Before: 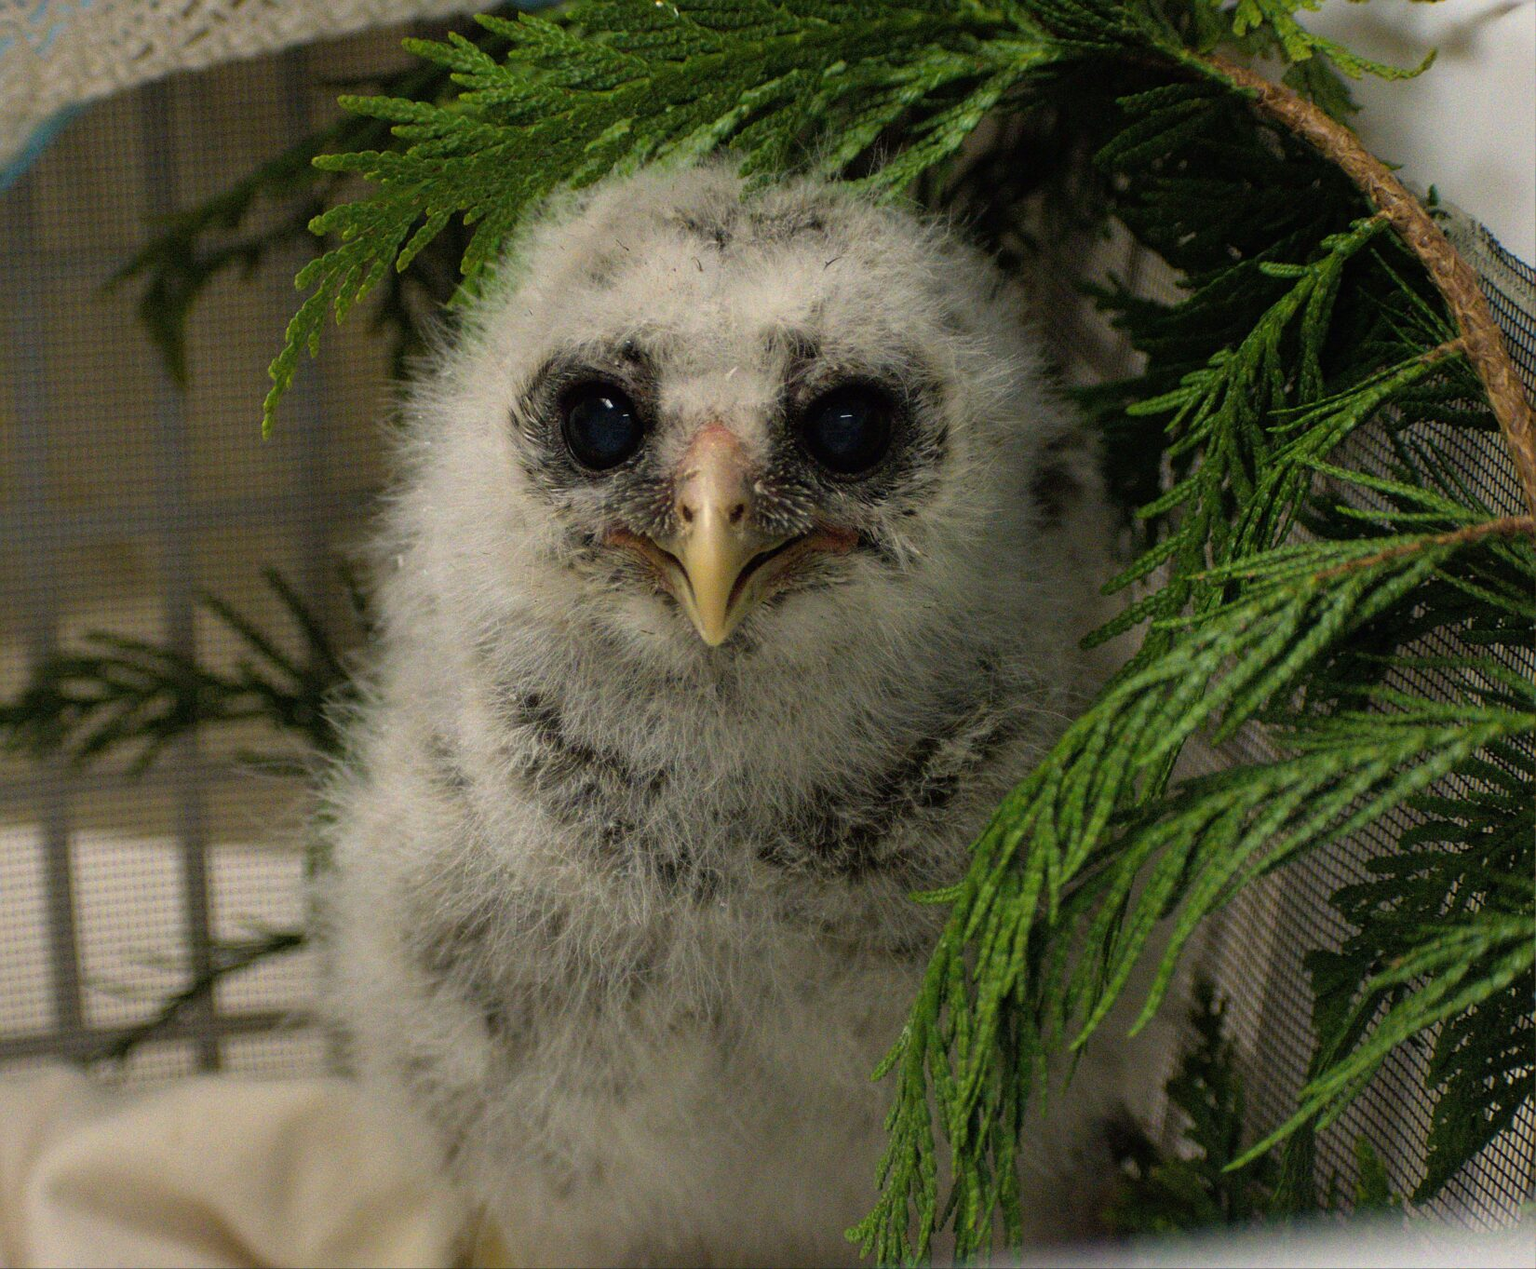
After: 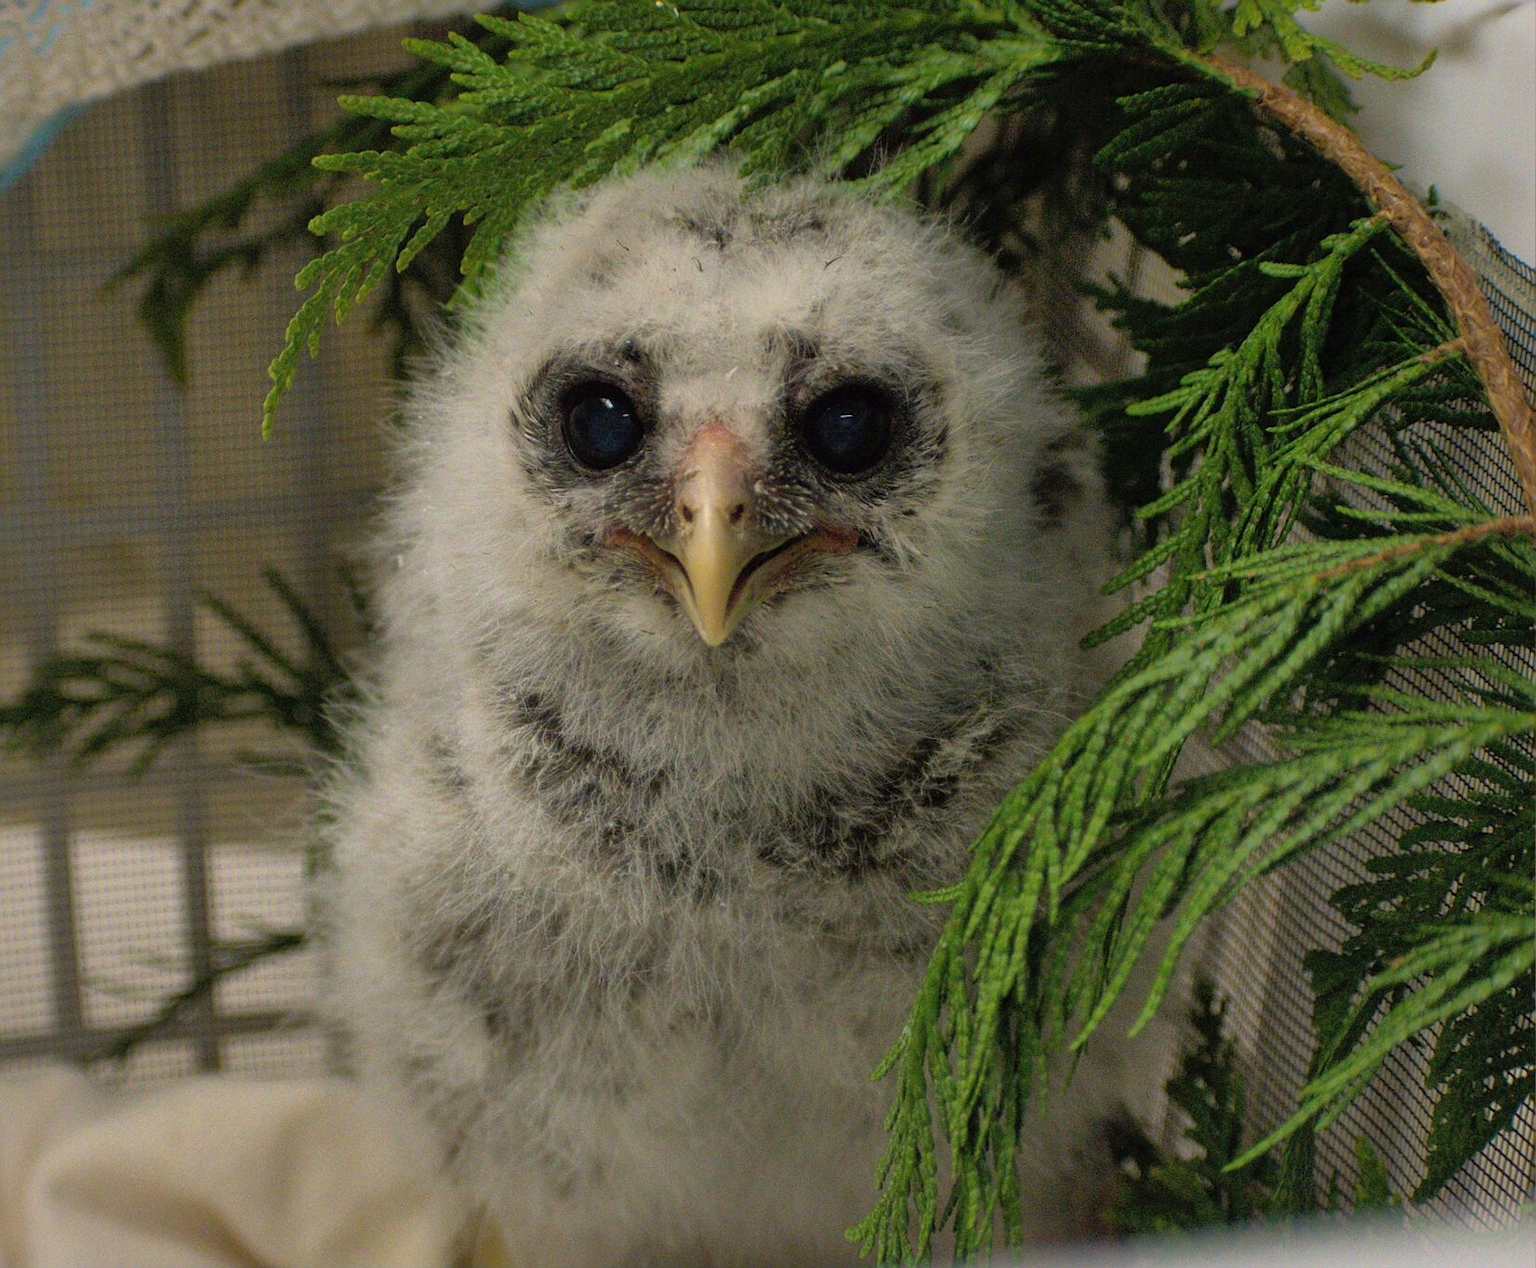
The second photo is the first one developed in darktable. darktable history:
shadows and highlights: on, module defaults
exposure: exposure -0.049 EV, compensate highlight preservation false
